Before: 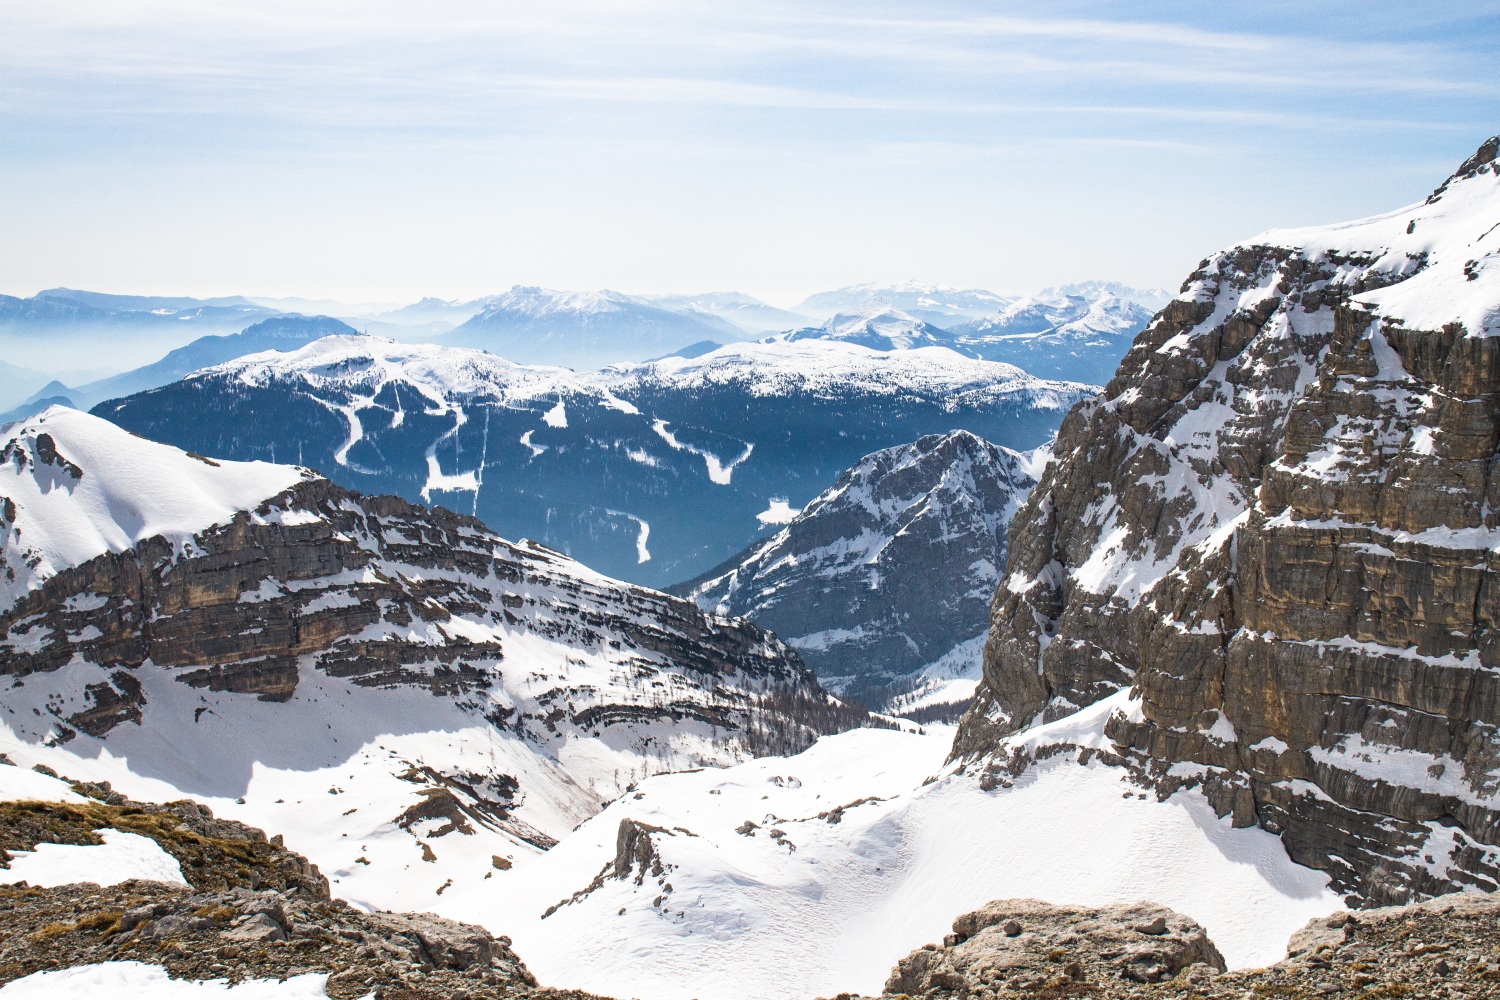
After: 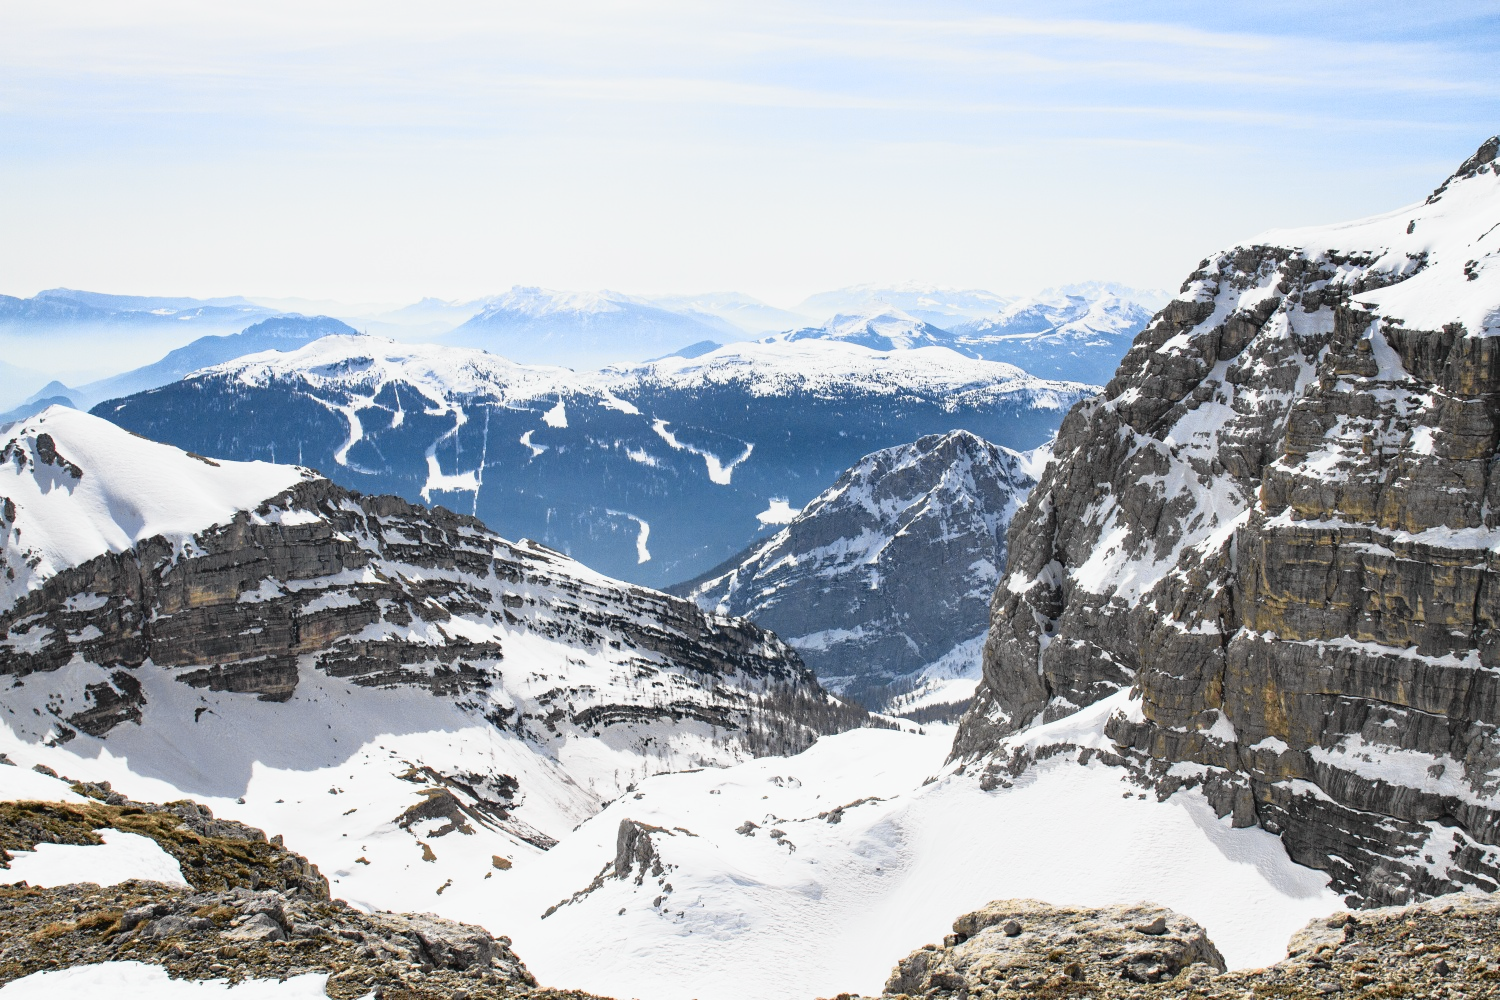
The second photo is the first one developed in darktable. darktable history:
tone curve: curves: ch0 [(0, 0.009) (0.105, 0.08) (0.195, 0.18) (0.283, 0.316) (0.384, 0.434) (0.485, 0.531) (0.638, 0.69) (0.81, 0.872) (1, 0.977)]; ch1 [(0, 0) (0.161, 0.092) (0.35, 0.33) (0.379, 0.401) (0.456, 0.469) (0.502, 0.5) (0.525, 0.514) (0.586, 0.617) (0.635, 0.655) (1, 1)]; ch2 [(0, 0) (0.371, 0.362) (0.437, 0.437) (0.48, 0.49) (0.53, 0.515) (0.56, 0.571) (0.622, 0.606) (1, 1)], color space Lab, independent channels, preserve colors none
